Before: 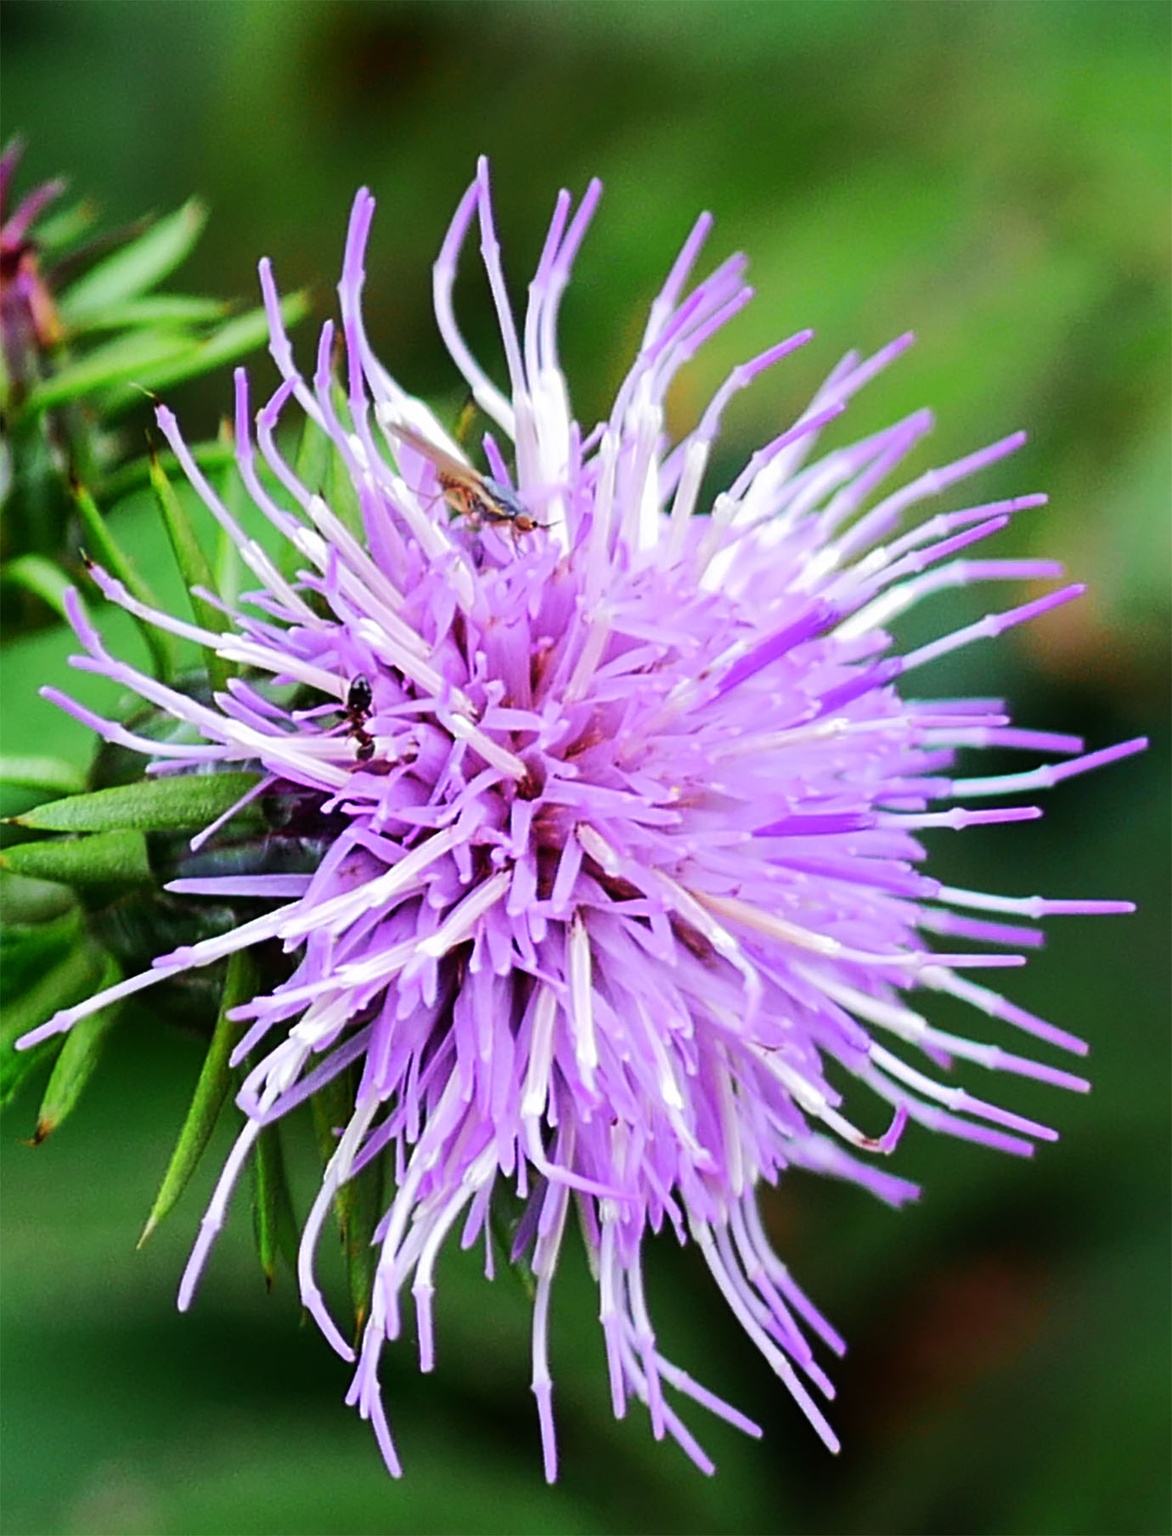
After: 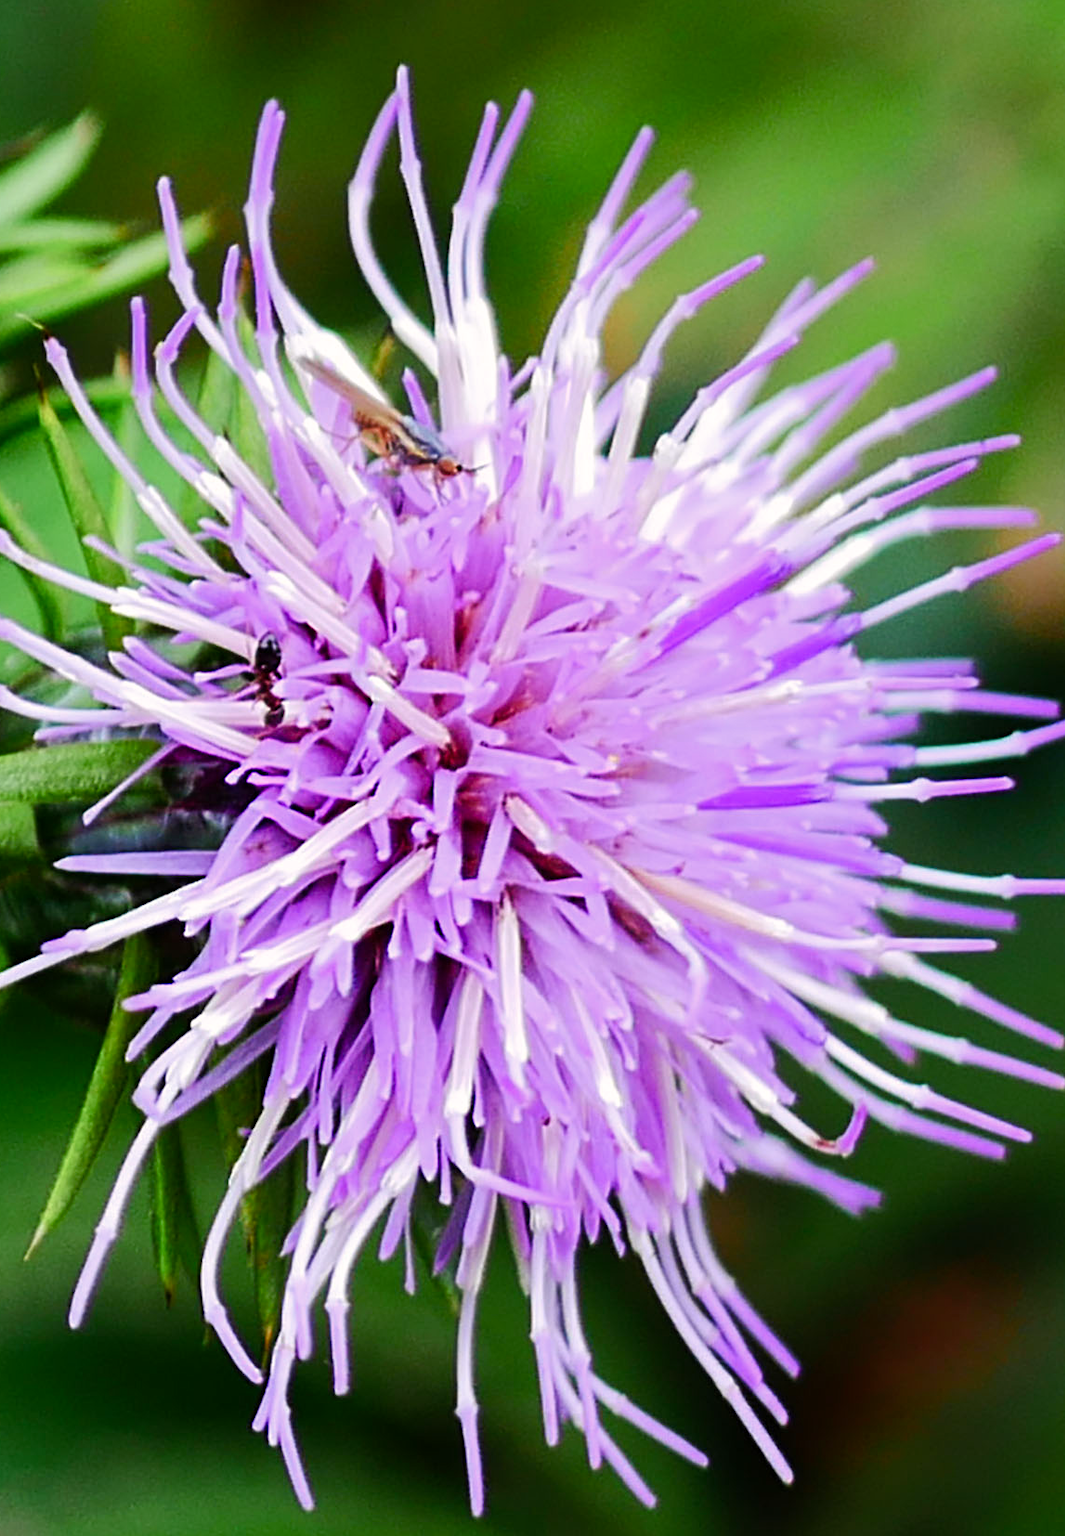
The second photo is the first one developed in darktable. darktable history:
color balance rgb: highlights gain › chroma 0.699%, highlights gain › hue 56.93°, perceptual saturation grading › global saturation -0.009%, perceptual saturation grading › highlights -18.135%, perceptual saturation grading › mid-tones 6.588%, perceptual saturation grading › shadows 27.938%
crop: left 9.835%, top 6.292%, right 7.048%, bottom 2.226%
